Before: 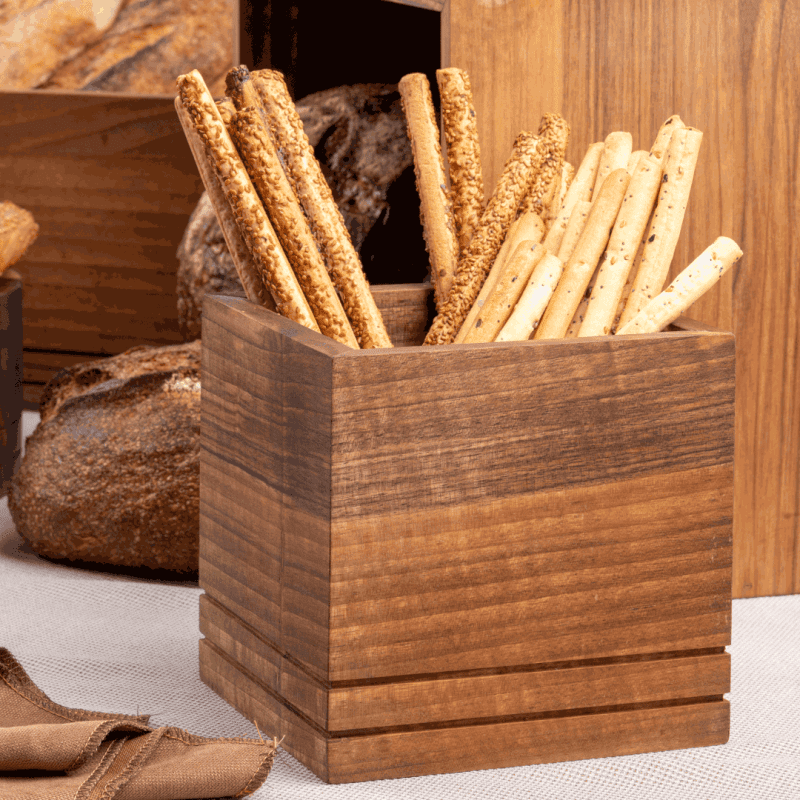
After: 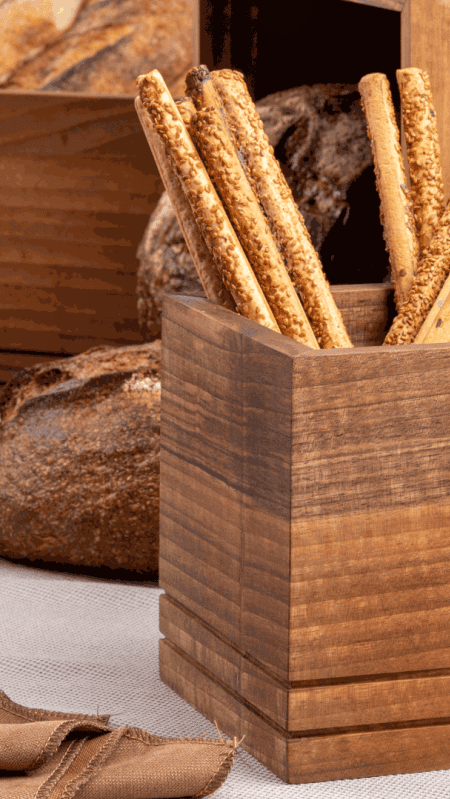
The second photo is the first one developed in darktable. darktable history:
crop: left 5.114%, right 38.589%
shadows and highlights: highlights color adjustment 0%, soften with gaussian
